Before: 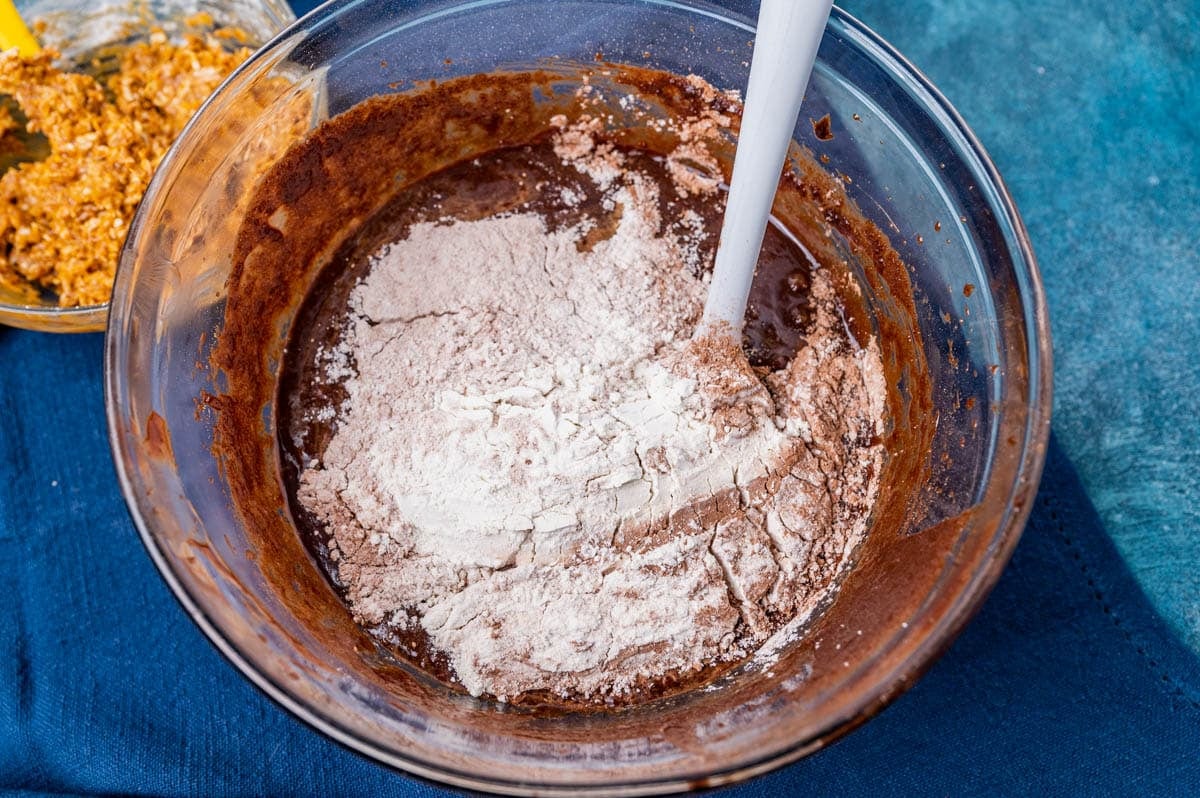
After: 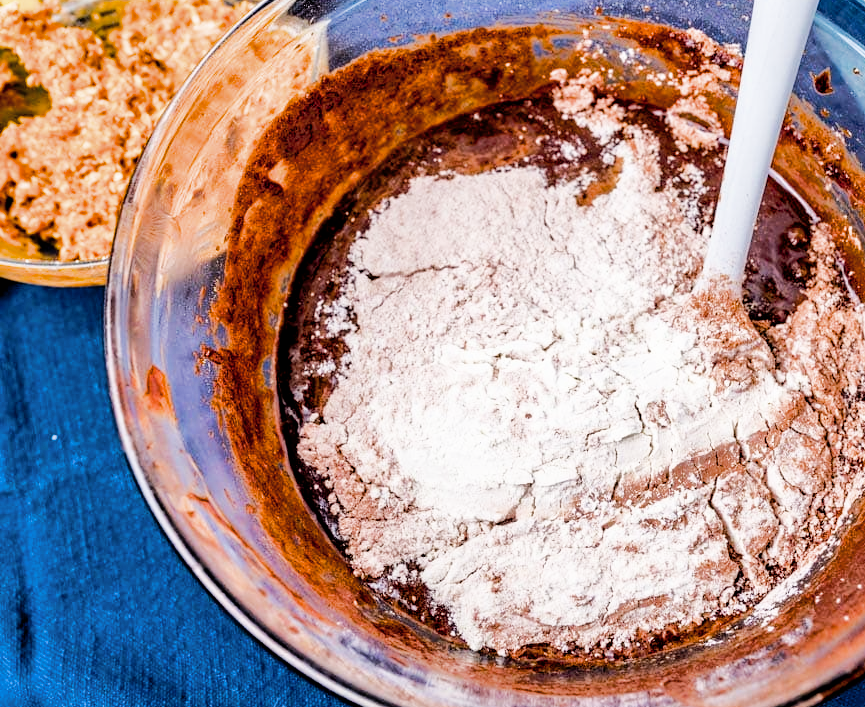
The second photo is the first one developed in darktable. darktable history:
color balance rgb: shadows lift › luminance -20.261%, global offset › luminance -1.005%, perceptual saturation grading › global saturation 27.552%, perceptual saturation grading › highlights -24.901%, perceptual saturation grading › shadows 24.305%, perceptual brilliance grading › highlights 18.355%, perceptual brilliance grading › mid-tones 31.047%, perceptual brilliance grading › shadows -31.706%
crop: top 5.813%, right 27.908%, bottom 5.508%
filmic rgb: black relative exposure -5.06 EV, white relative exposure 3.96 EV, hardness 2.88, contrast 1.299, highlights saturation mix -28.77%
tone equalizer: -8 EV 1 EV, -7 EV 0.982 EV, -6 EV 1.02 EV, -5 EV 1.01 EV, -4 EV 1.02 EV, -3 EV 0.723 EV, -2 EV 0.481 EV, -1 EV 0.23 EV
shadows and highlights: on, module defaults
exposure: black level correction -0.002, exposure 0.545 EV, compensate highlight preservation false
